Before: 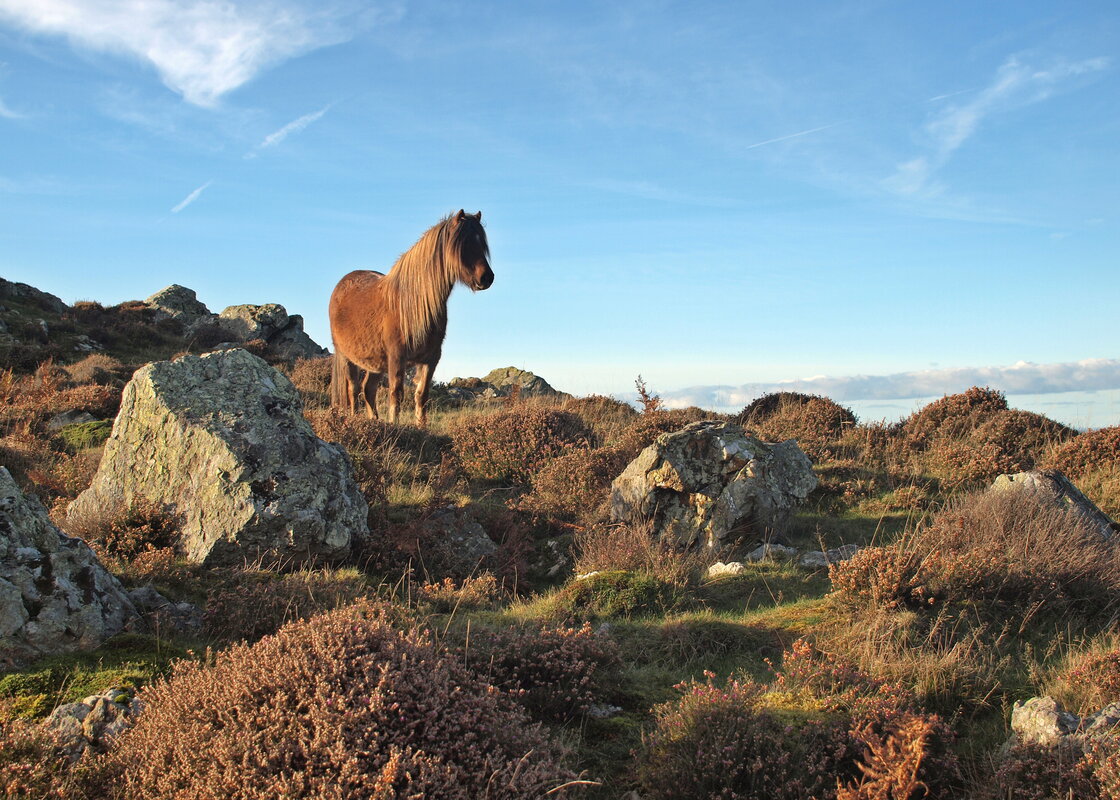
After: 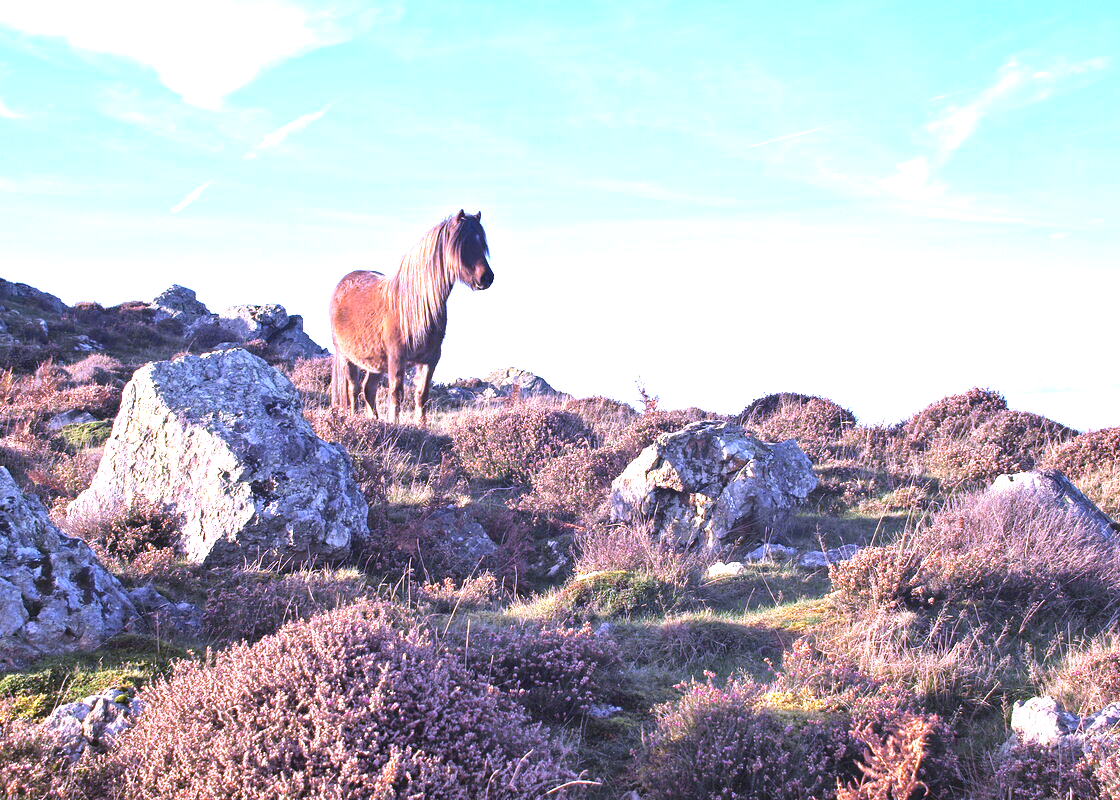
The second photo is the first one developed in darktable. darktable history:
base curve: curves: ch0 [(0, 0) (0.303, 0.277) (1, 1)]
white balance: red 0.98, blue 1.61
exposure: black level correction 0, exposure 1.5 EV, compensate exposure bias true, compensate highlight preservation false
